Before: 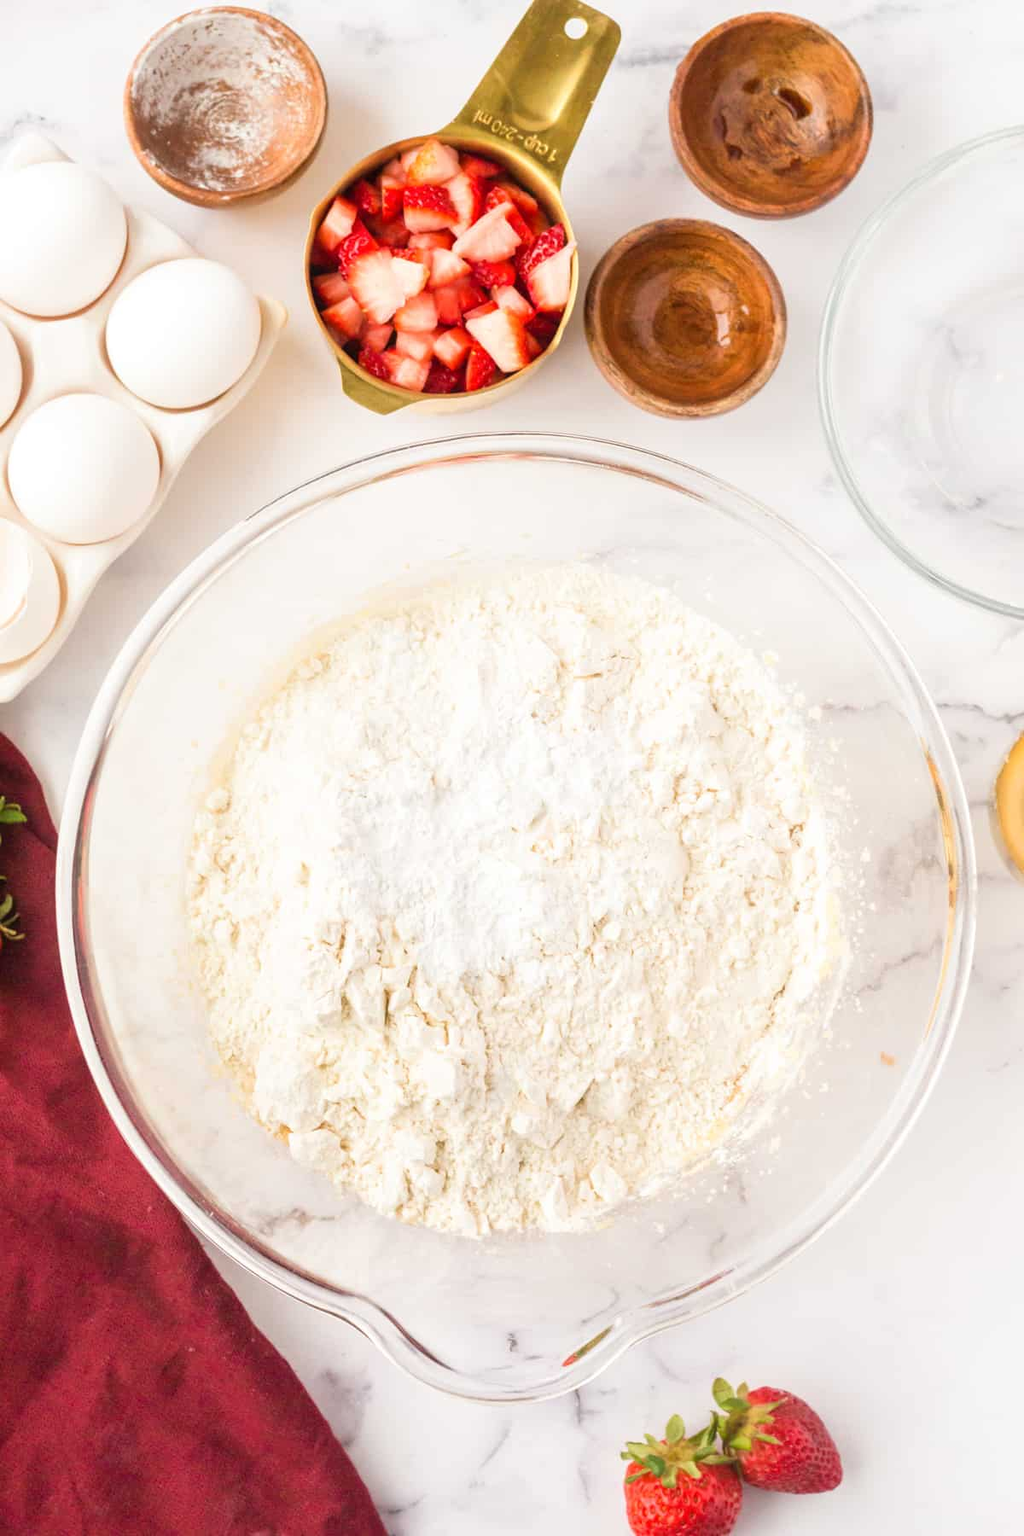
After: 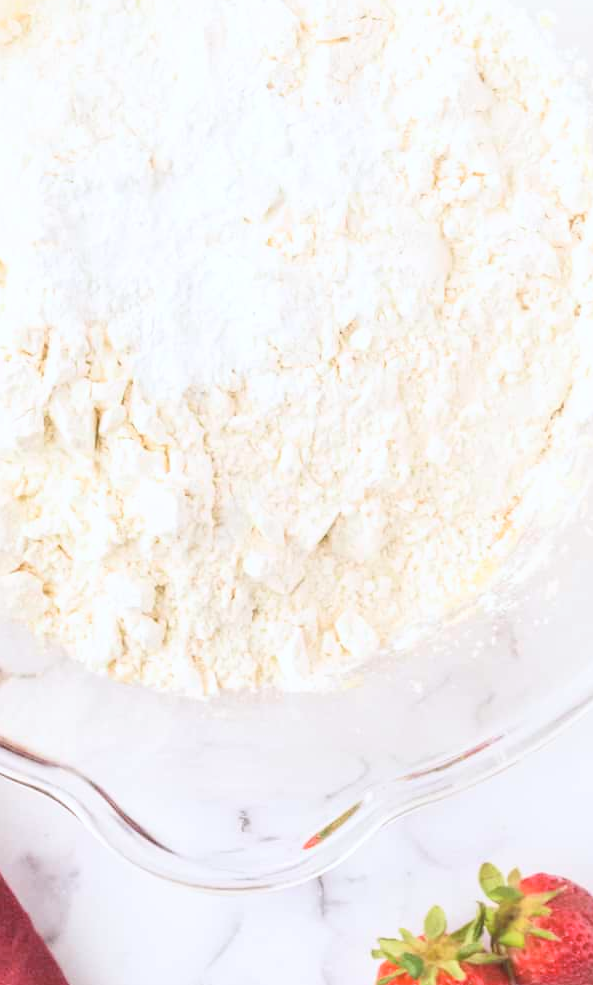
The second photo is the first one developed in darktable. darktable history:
white balance: red 0.974, blue 1.044
contrast brightness saturation: contrast 0.14, brightness 0.21
crop: left 29.672%, top 41.786%, right 20.851%, bottom 3.487%
